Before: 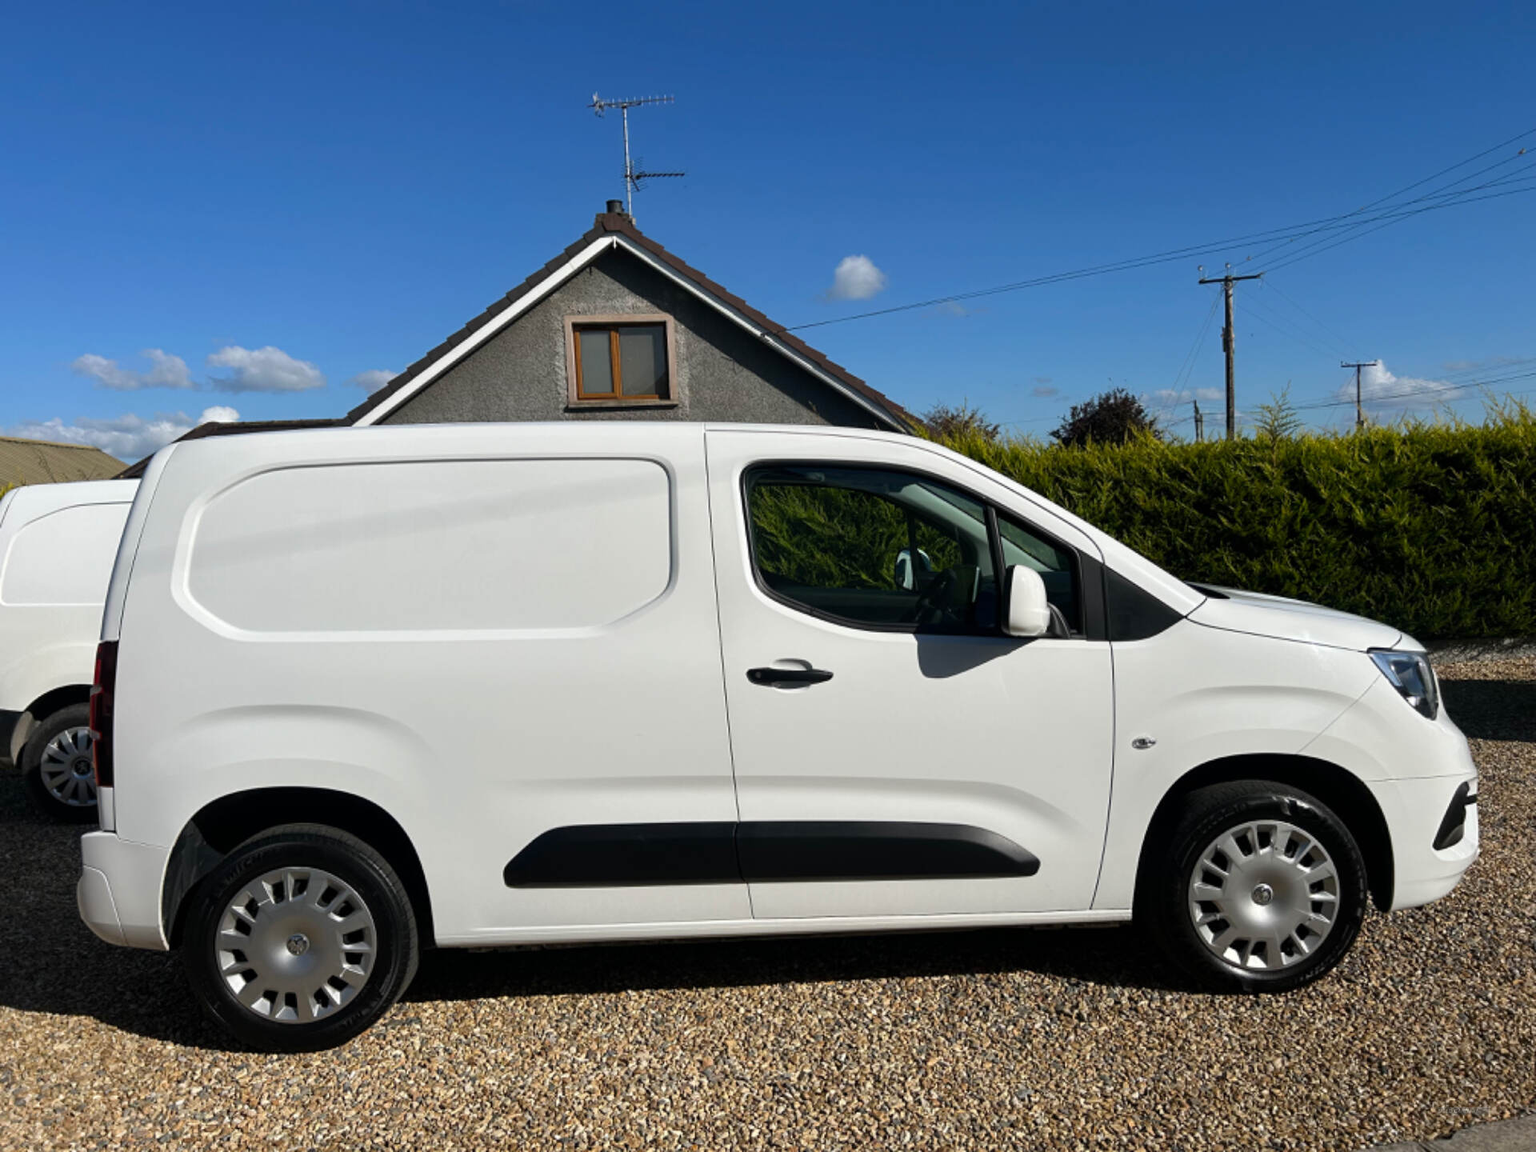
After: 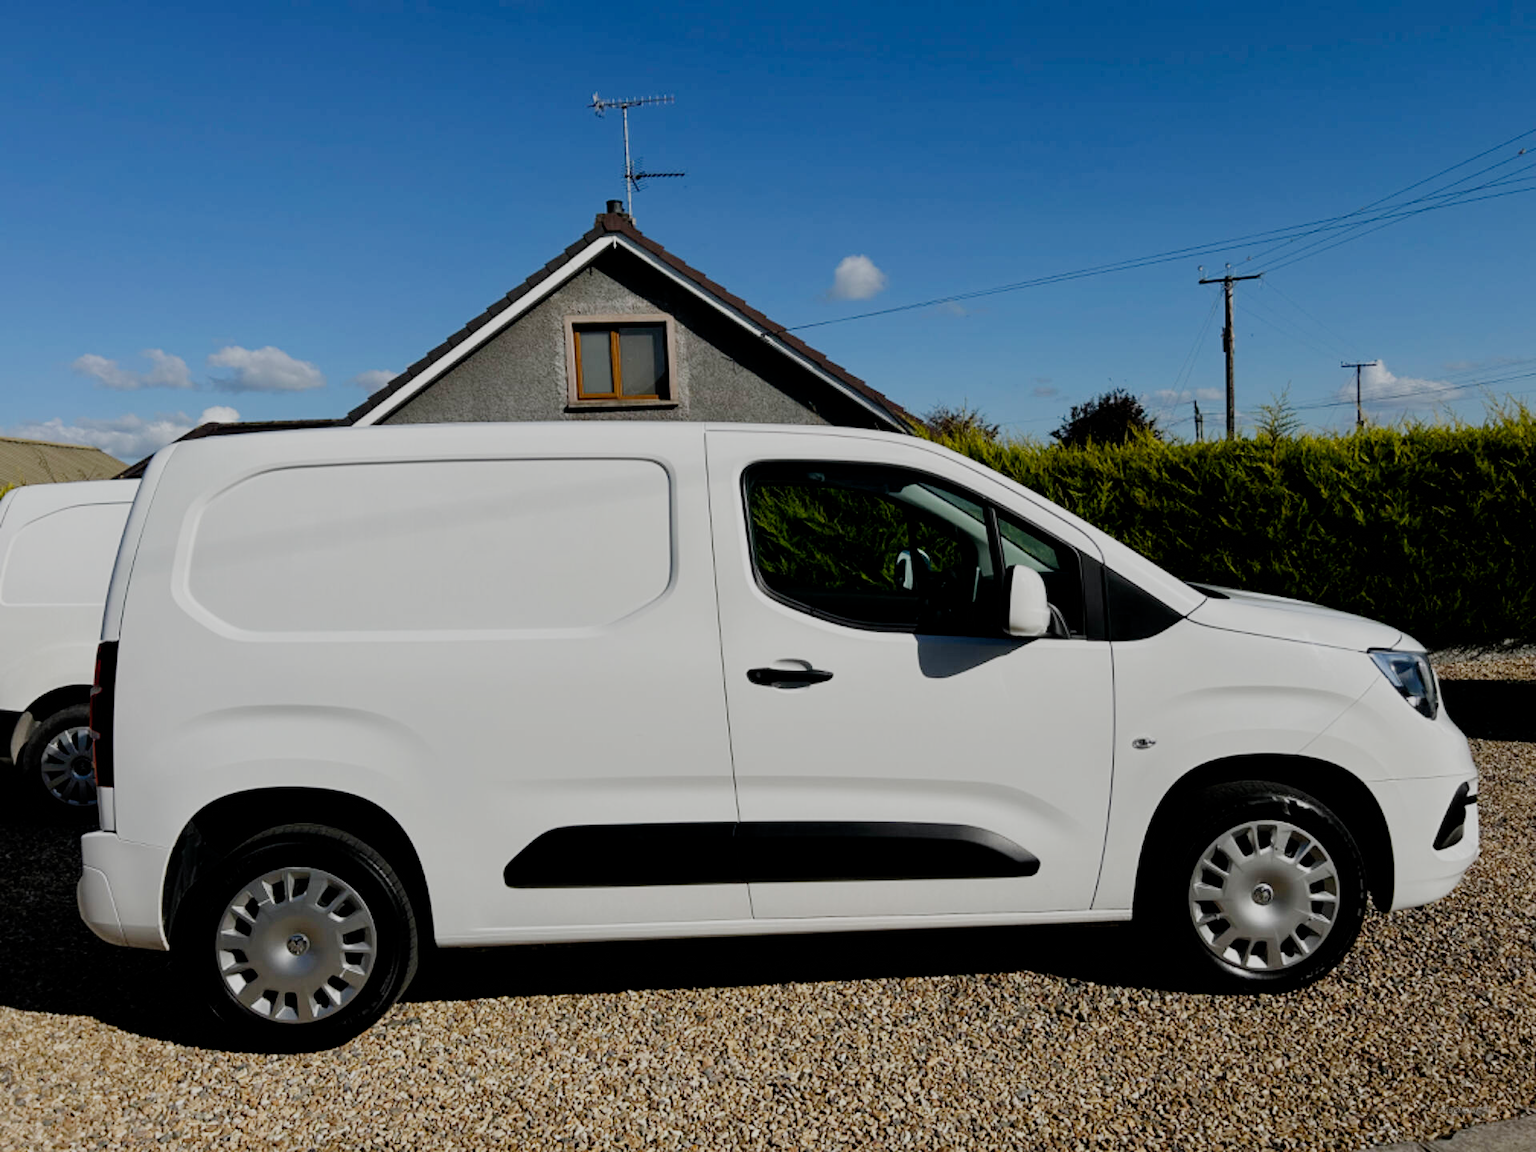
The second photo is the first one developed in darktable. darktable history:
filmic rgb: black relative exposure -6.82 EV, white relative exposure 5.88 EV, threshold 3.03 EV, hardness 2.69, preserve chrominance no, color science v4 (2020), contrast in shadows soft, enable highlight reconstruction true
